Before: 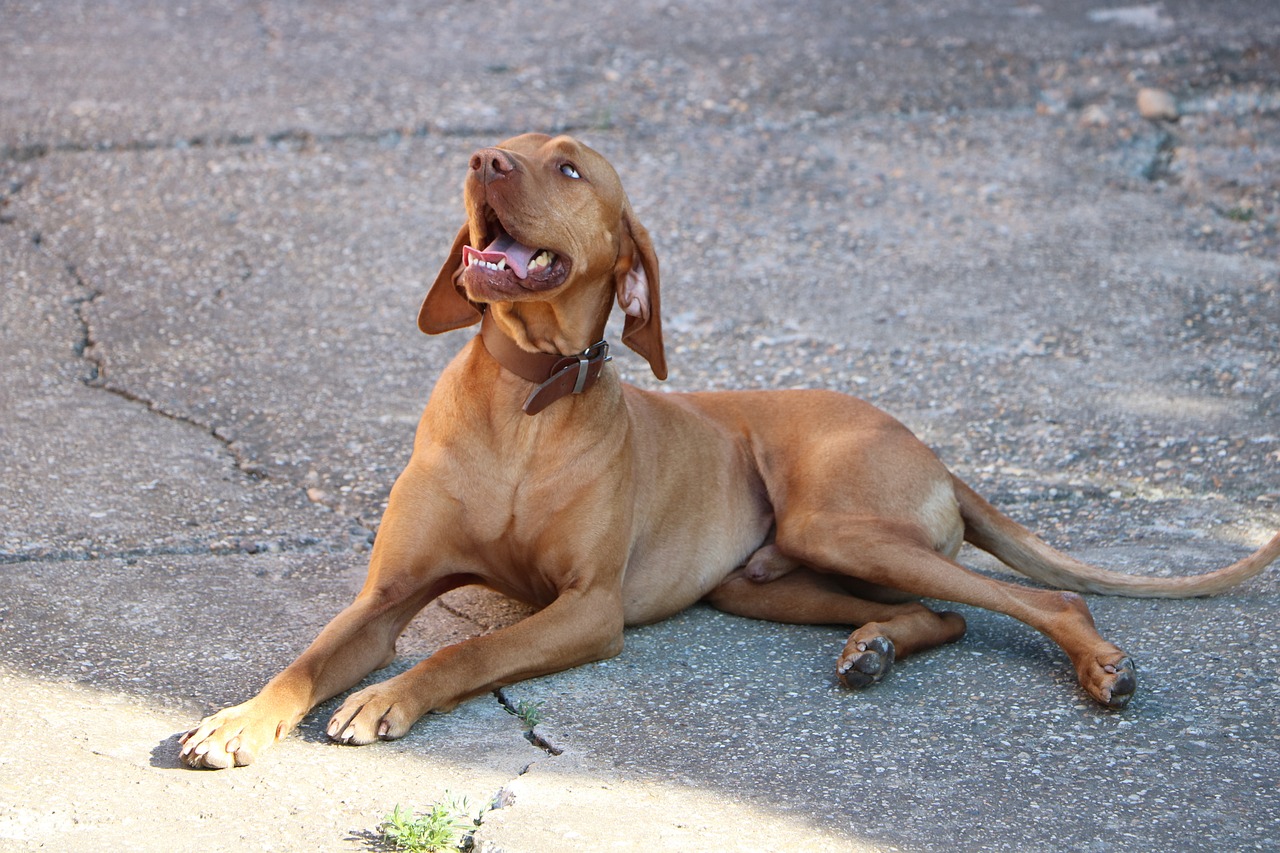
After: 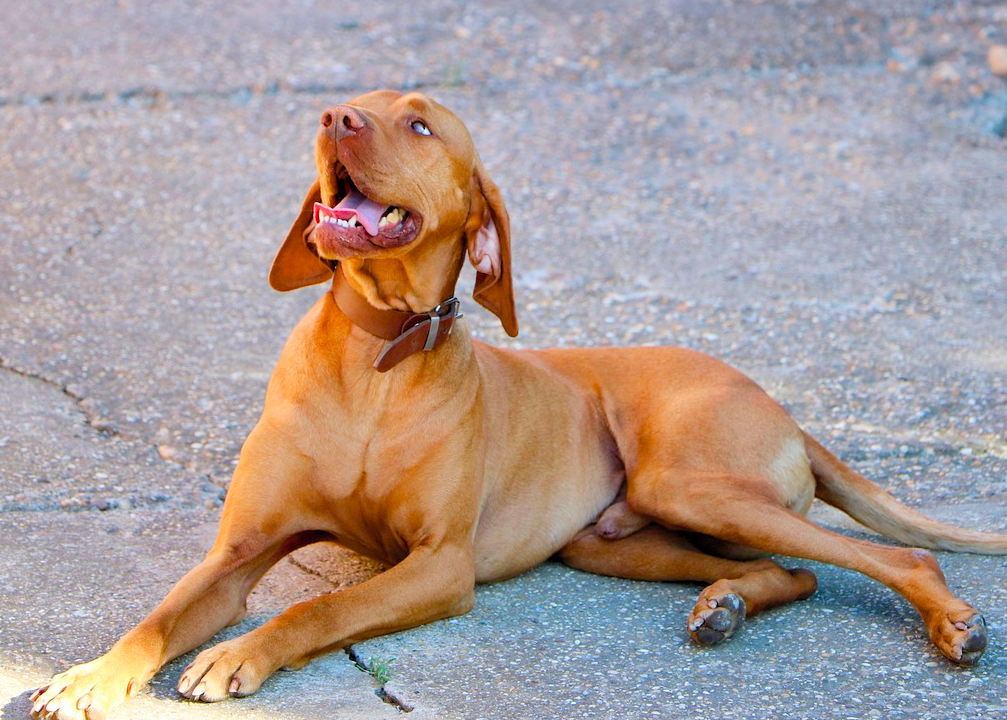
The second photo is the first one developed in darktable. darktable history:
crop: left 11.675%, top 5.131%, right 9.6%, bottom 10.398%
color balance rgb: global offset › luminance -0.499%, linear chroma grading › shadows -8.135%, linear chroma grading › global chroma 9.7%, perceptual saturation grading › global saturation 13.661%, perceptual saturation grading › highlights -24.87%, perceptual saturation grading › shadows 29.473%, perceptual brilliance grading › mid-tones 9.558%, perceptual brilliance grading › shadows 14.281%, global vibrance 20%
contrast brightness saturation: brightness 0.087, saturation 0.19
